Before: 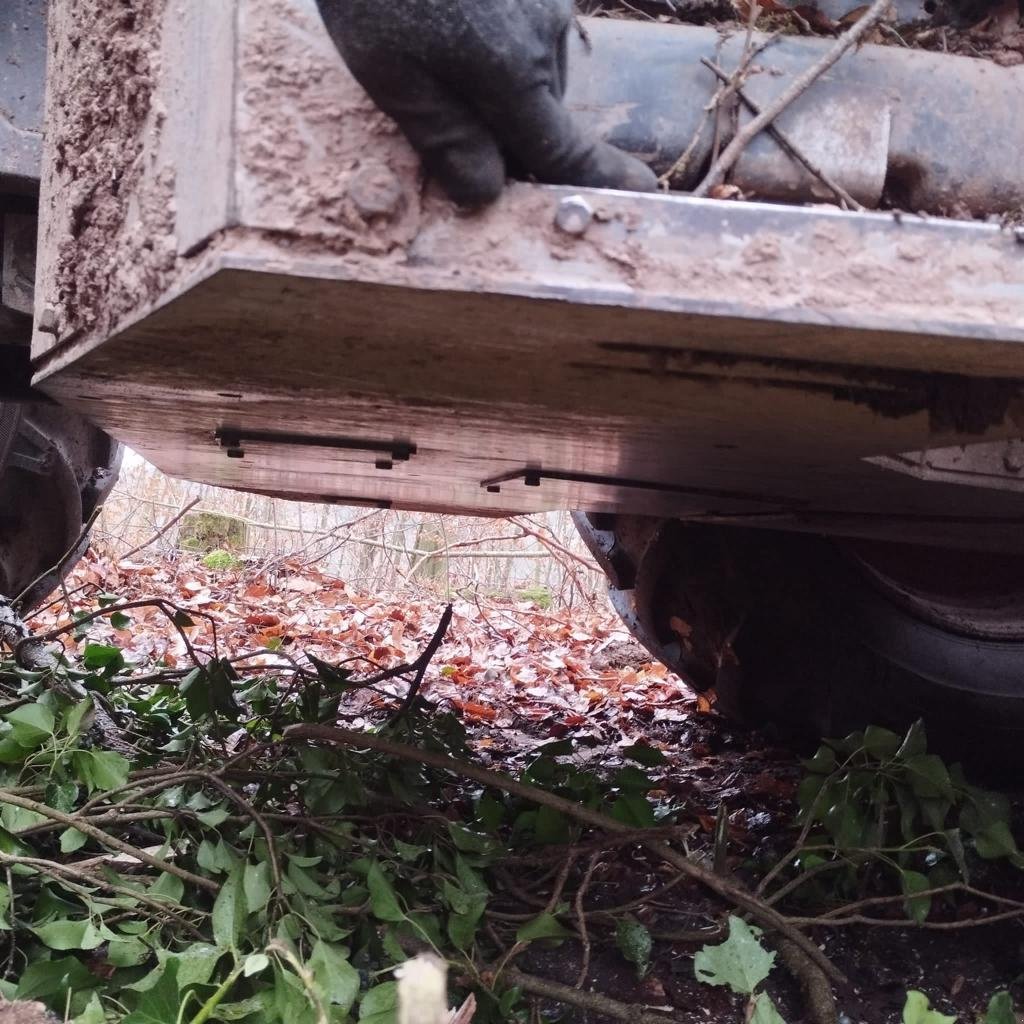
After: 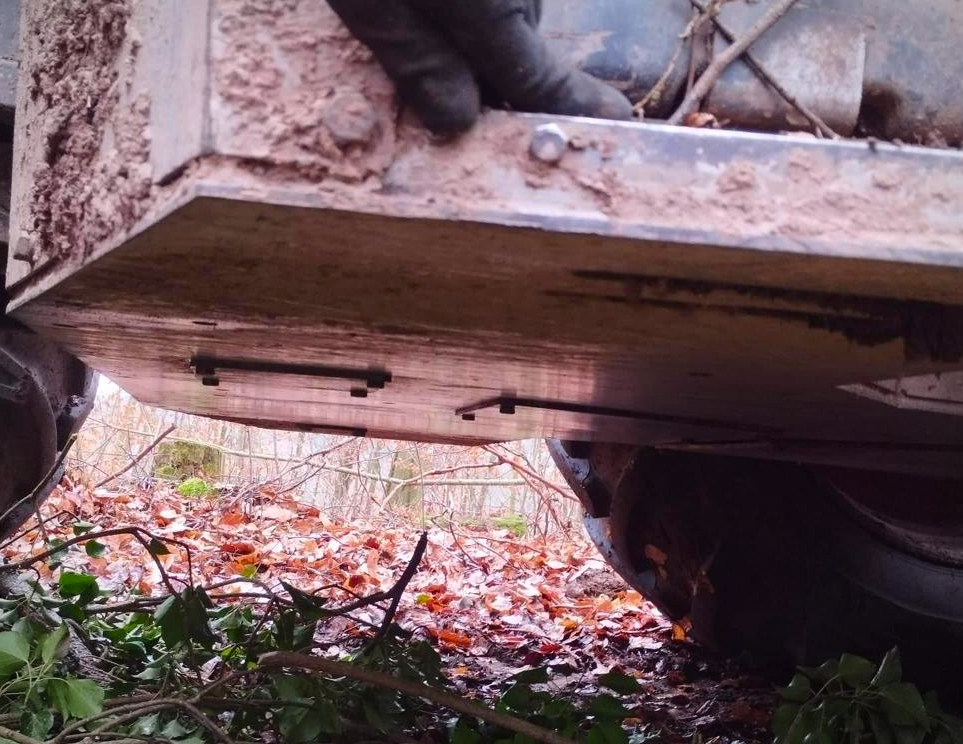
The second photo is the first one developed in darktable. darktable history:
color balance rgb: linear chroma grading › global chroma 14.902%, perceptual saturation grading › global saturation 14.926%, global vibrance 20%
vignetting: fall-off start 85.98%, fall-off radius 79.96%, center (-0.031, -0.036), width/height ratio 1.211
crop: left 2.458%, top 7.051%, right 3.468%, bottom 20.219%
